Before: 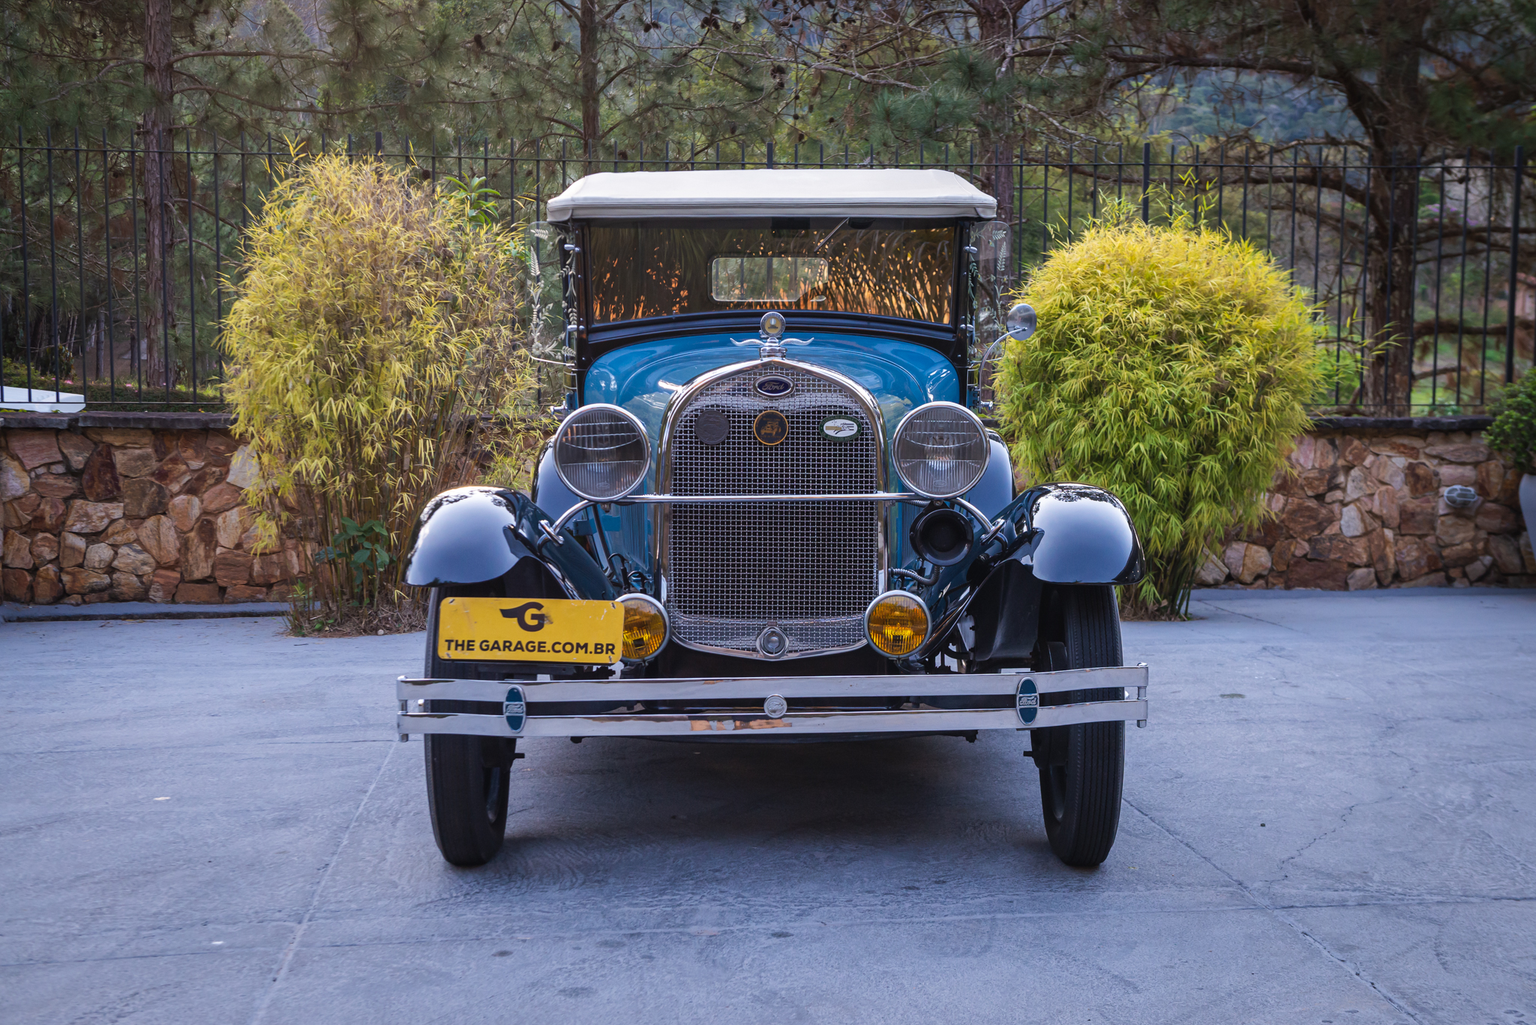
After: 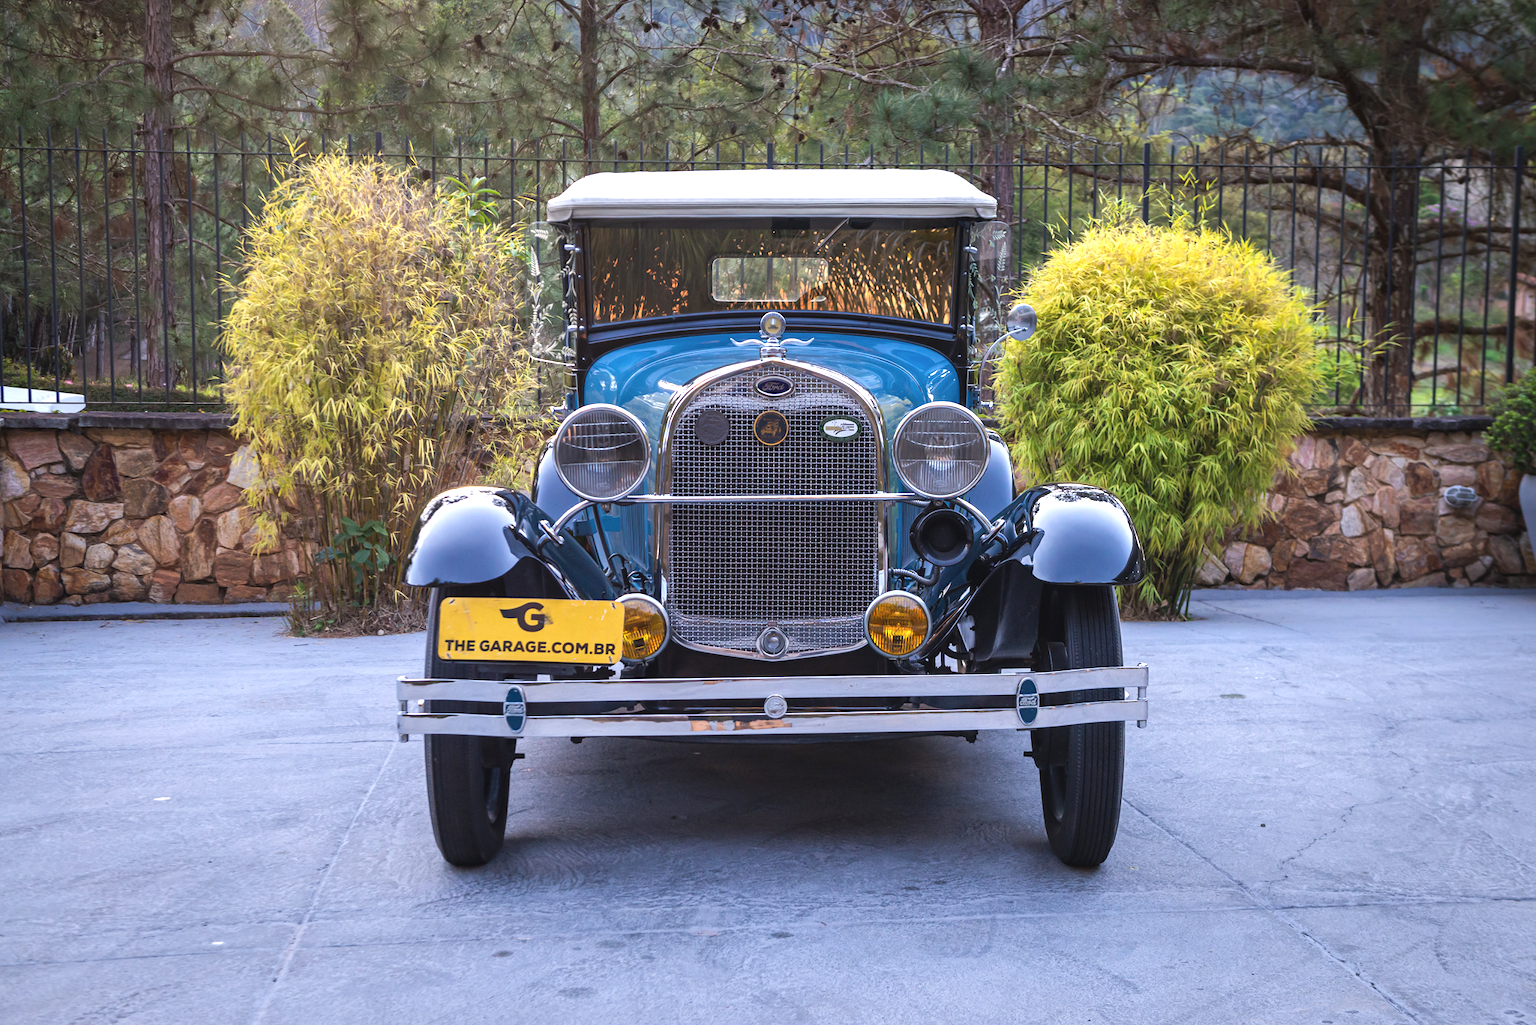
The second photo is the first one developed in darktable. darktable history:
contrast brightness saturation: saturation -0.05
exposure: exposure 0.636 EV, compensate highlight preservation false
